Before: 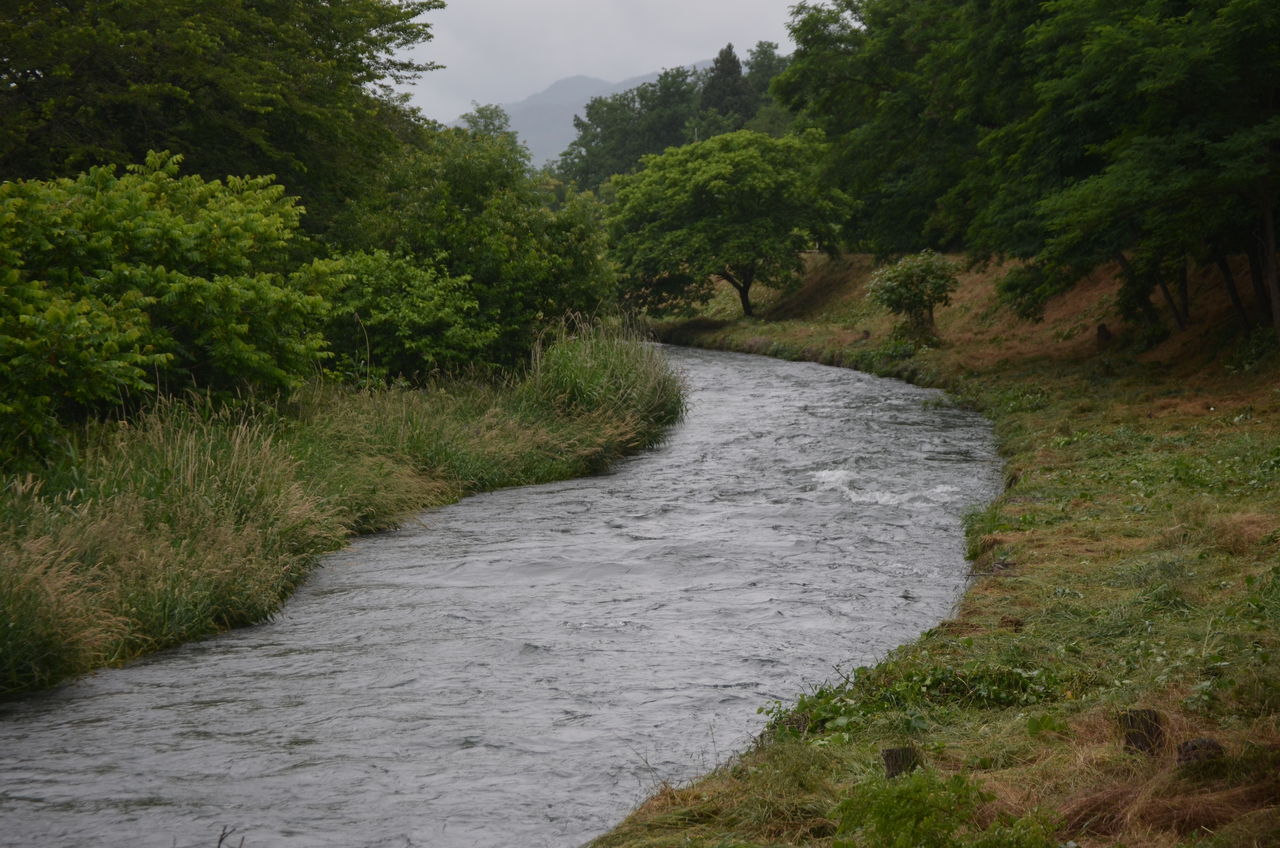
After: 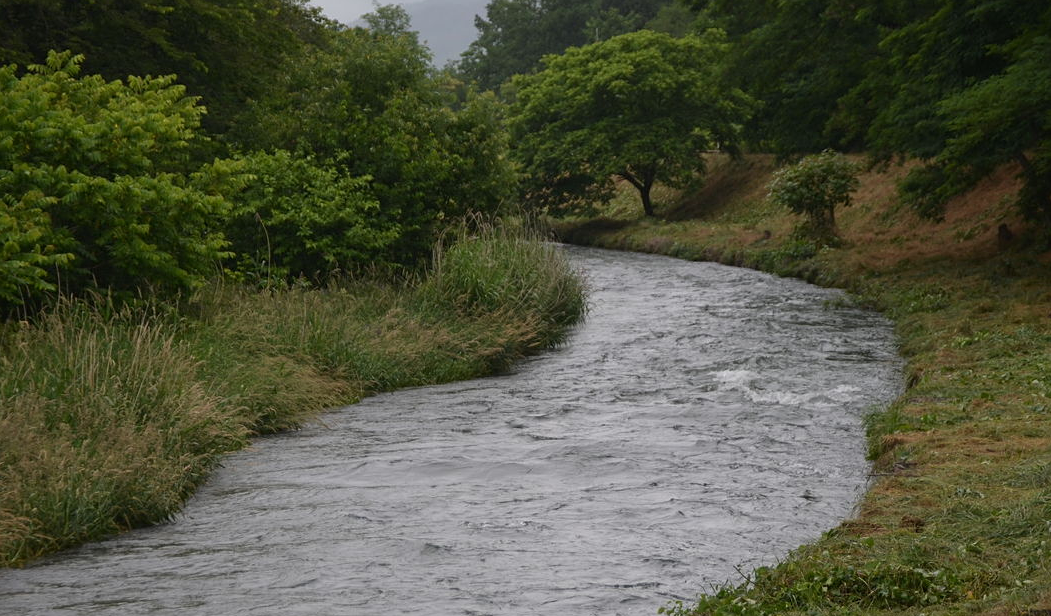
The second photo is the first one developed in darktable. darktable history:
sharpen: amount 0.2
crop: left 7.76%, top 11.83%, right 10.086%, bottom 15.479%
